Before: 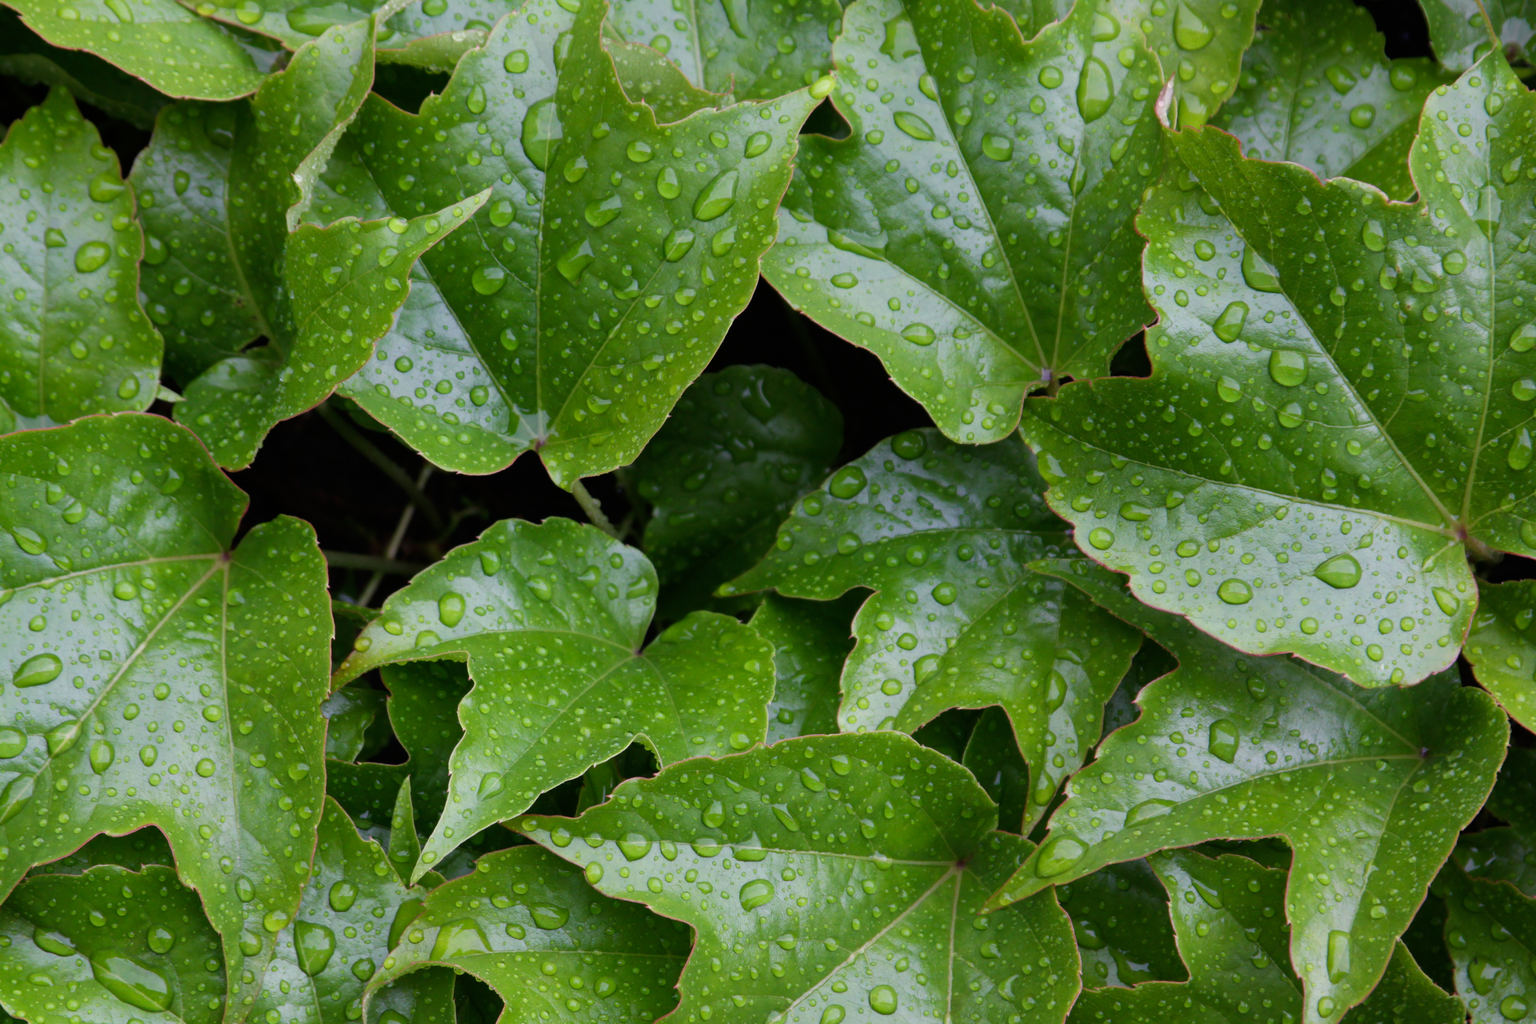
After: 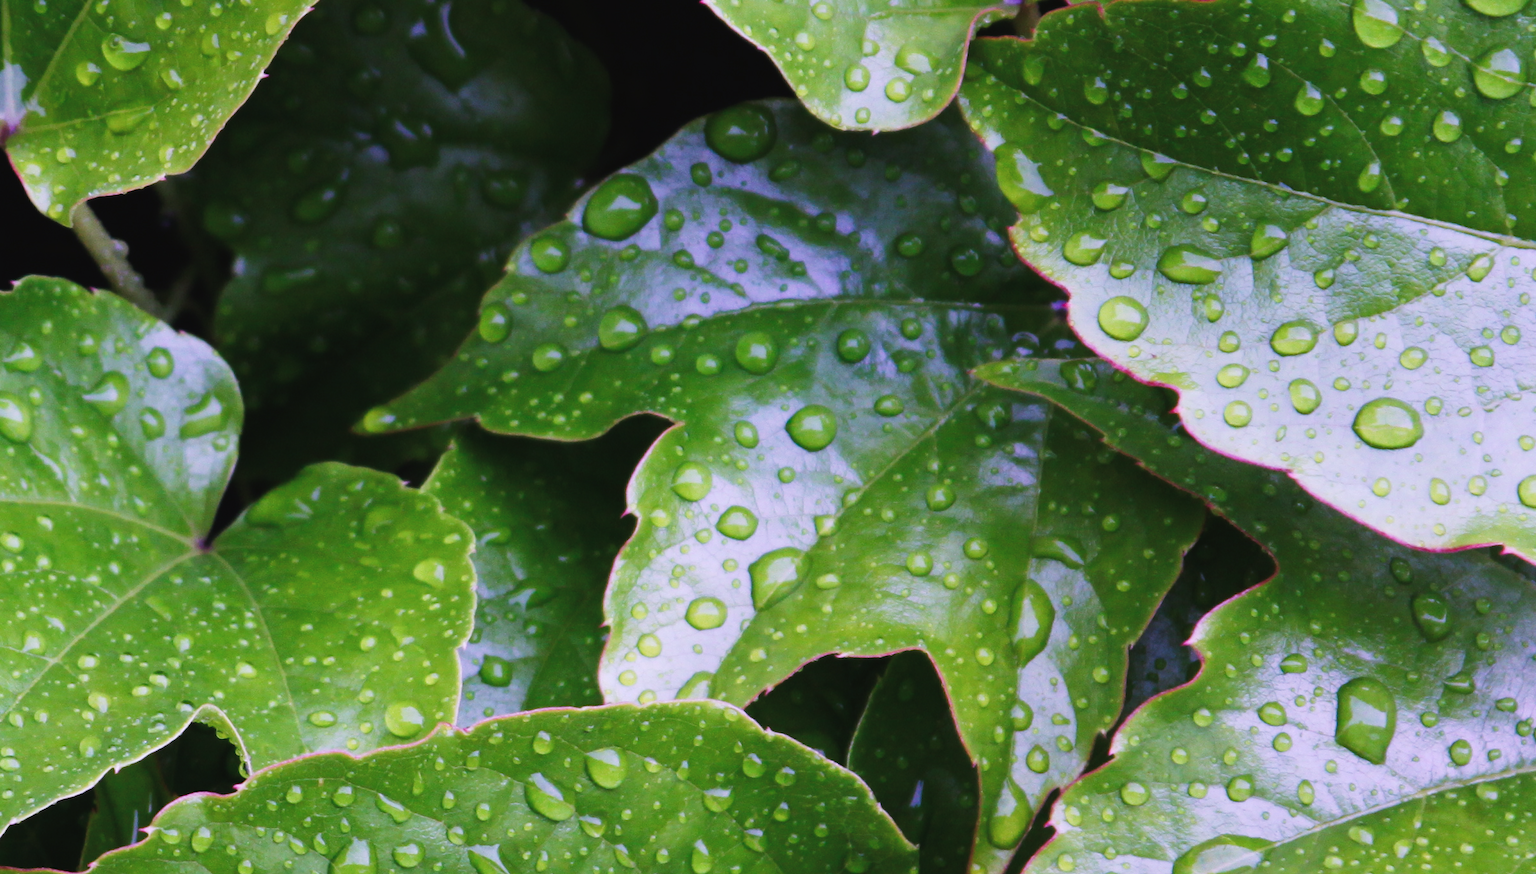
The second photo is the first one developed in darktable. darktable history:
color calibration: output R [1.107, -0.012, -0.003, 0], output B [0, 0, 1.308, 0], x 0.382, y 0.37, temperature 3889.93 K
crop: left 34.9%, top 36.954%, right 14.702%, bottom 19.998%
tone curve: curves: ch0 [(0, 0.028) (0.037, 0.05) (0.123, 0.108) (0.19, 0.164) (0.269, 0.247) (0.475, 0.533) (0.595, 0.695) (0.718, 0.823) (0.855, 0.913) (1, 0.982)]; ch1 [(0, 0) (0.243, 0.245) (0.427, 0.41) (0.493, 0.481) (0.505, 0.502) (0.536, 0.545) (0.56, 0.582) (0.611, 0.644) (0.769, 0.807) (1, 1)]; ch2 [(0, 0) (0.249, 0.216) (0.349, 0.321) (0.424, 0.442) (0.476, 0.483) (0.498, 0.499) (0.517, 0.519) (0.532, 0.55) (0.569, 0.608) (0.614, 0.661) (0.706, 0.75) (0.808, 0.809) (0.991, 0.968)], preserve colors none
